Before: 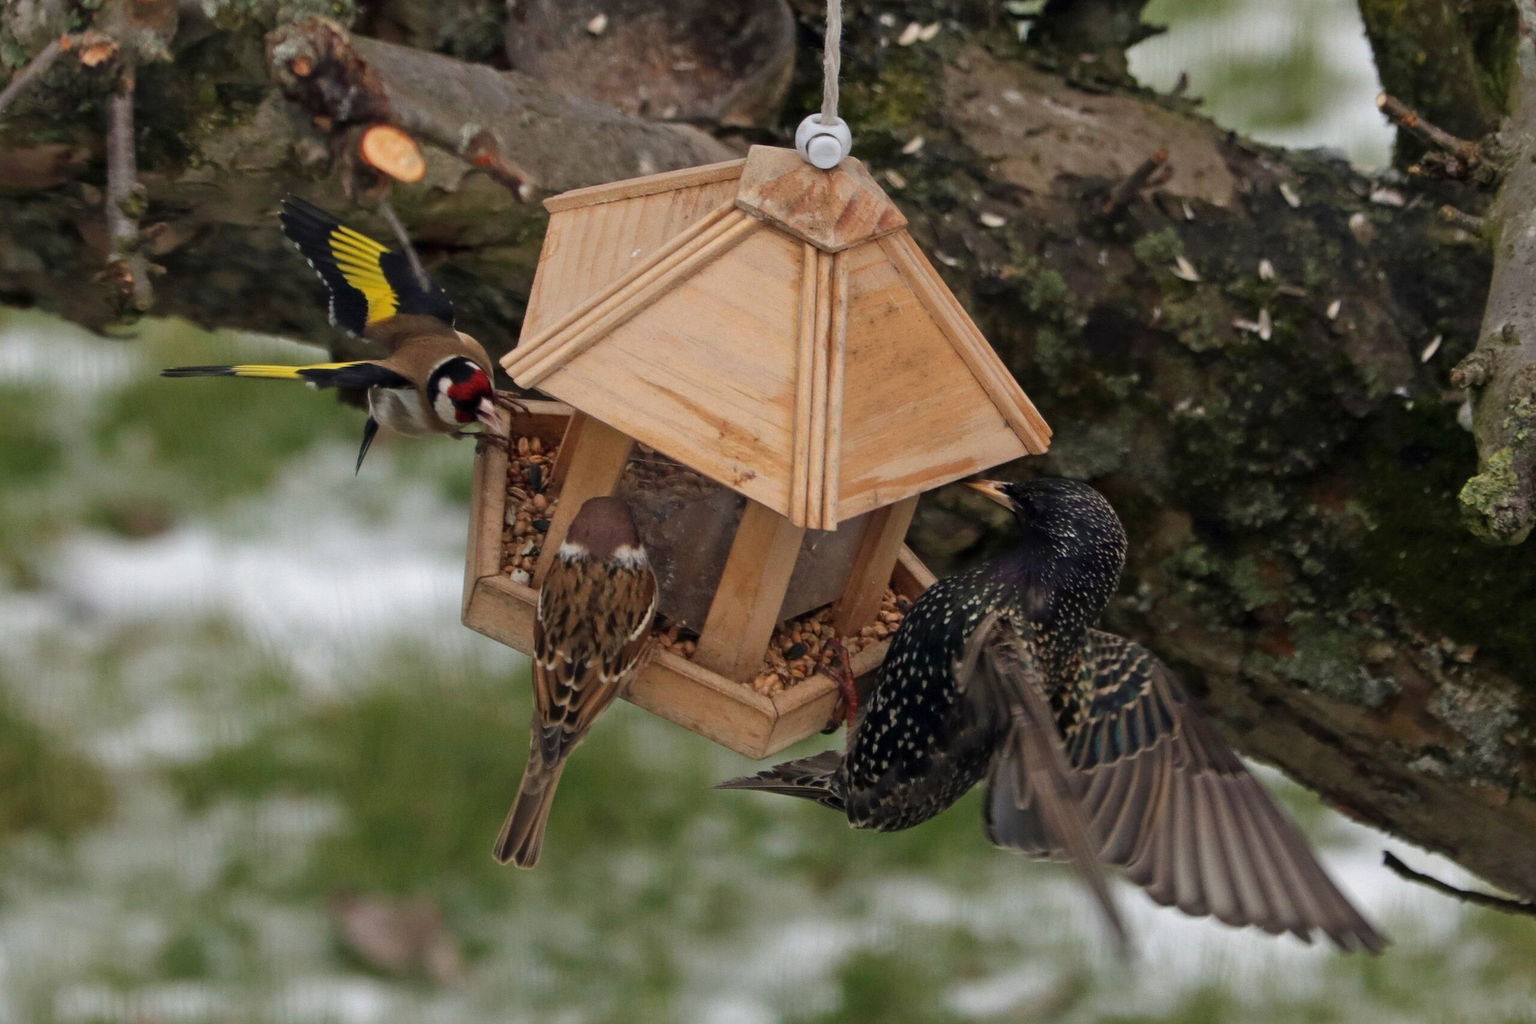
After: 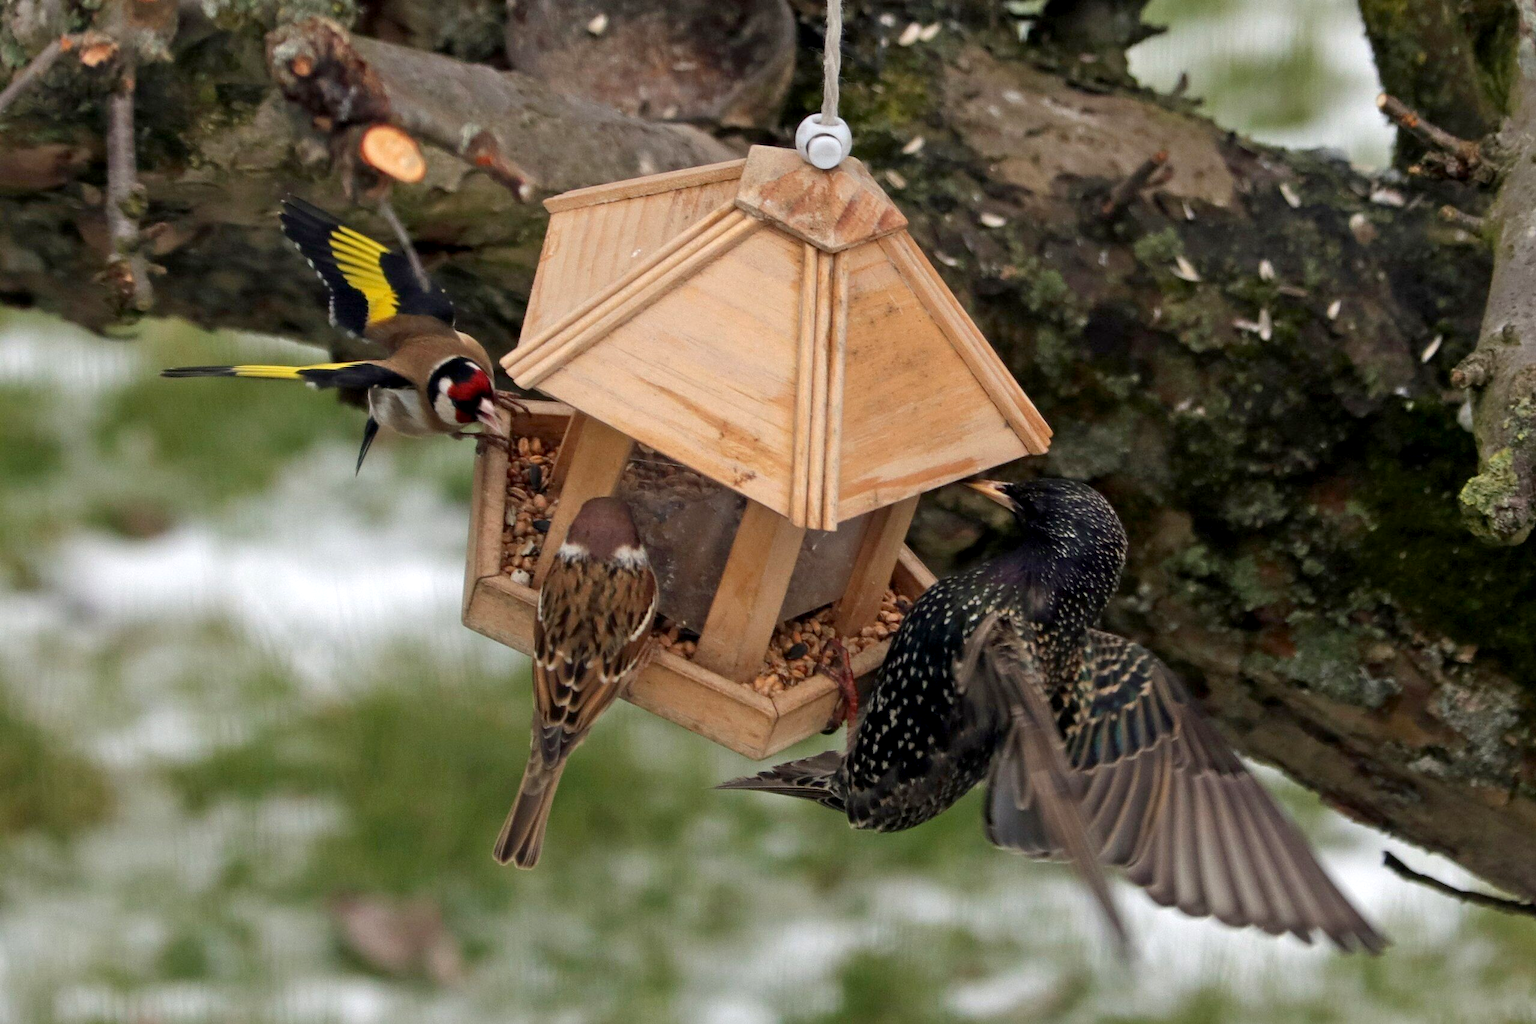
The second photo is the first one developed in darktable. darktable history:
exposure: black level correction 0.003, exposure 0.39 EV, compensate highlight preservation false
